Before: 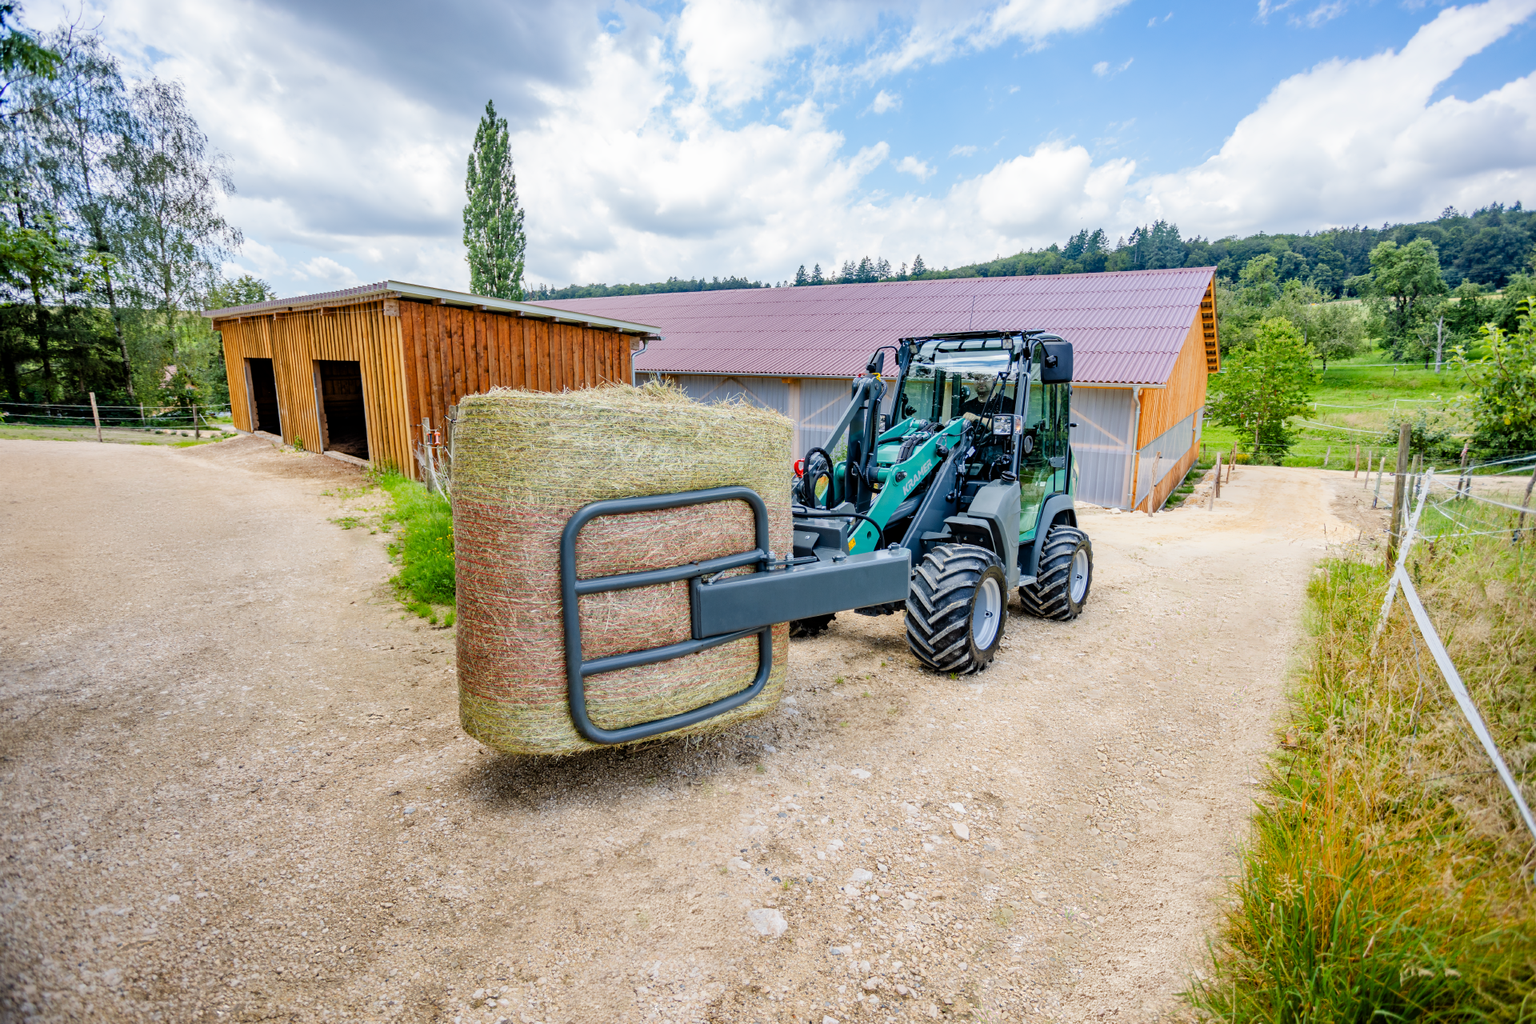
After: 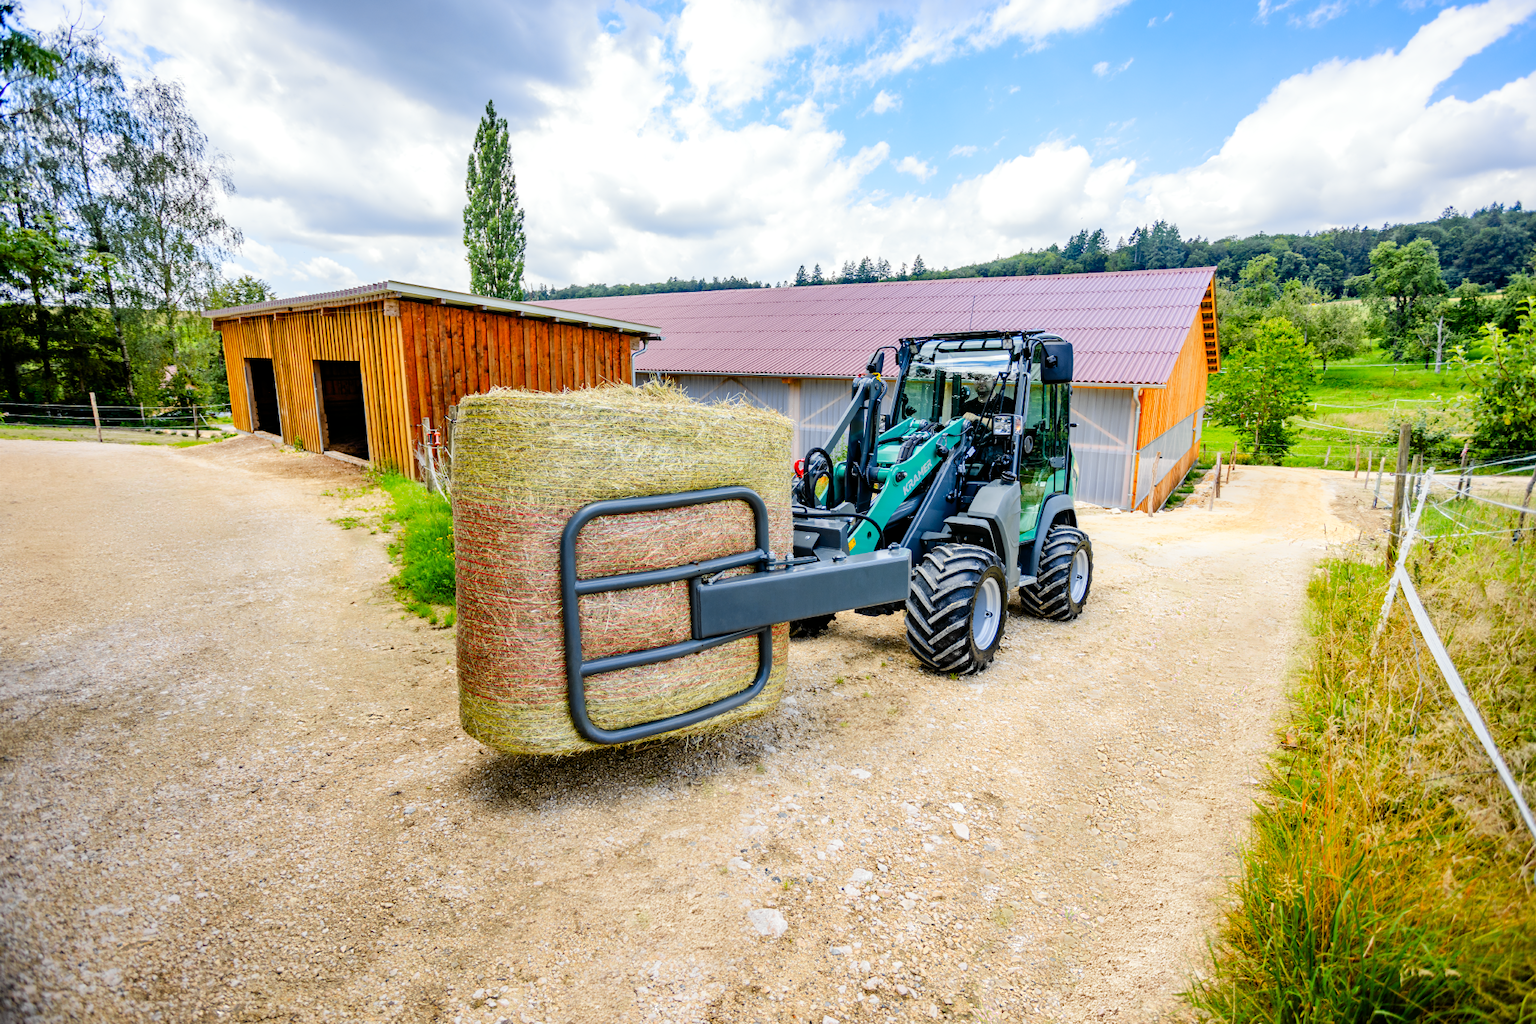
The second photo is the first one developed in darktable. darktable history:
color balance: contrast 6.48%, output saturation 113.3%
tone curve: curves: ch0 [(0, 0) (0.037, 0.025) (0.131, 0.093) (0.275, 0.256) (0.497, 0.51) (0.617, 0.643) (0.704, 0.732) (0.813, 0.832) (0.911, 0.925) (0.997, 0.995)]; ch1 [(0, 0) (0.301, 0.3) (0.444, 0.45) (0.493, 0.495) (0.507, 0.503) (0.534, 0.533) (0.582, 0.58) (0.658, 0.693) (0.746, 0.77) (1, 1)]; ch2 [(0, 0) (0.246, 0.233) (0.36, 0.352) (0.415, 0.418) (0.476, 0.492) (0.502, 0.504) (0.525, 0.518) (0.539, 0.544) (0.586, 0.602) (0.634, 0.651) (0.706, 0.727) (0.853, 0.852) (1, 0.951)], color space Lab, independent channels, preserve colors none
